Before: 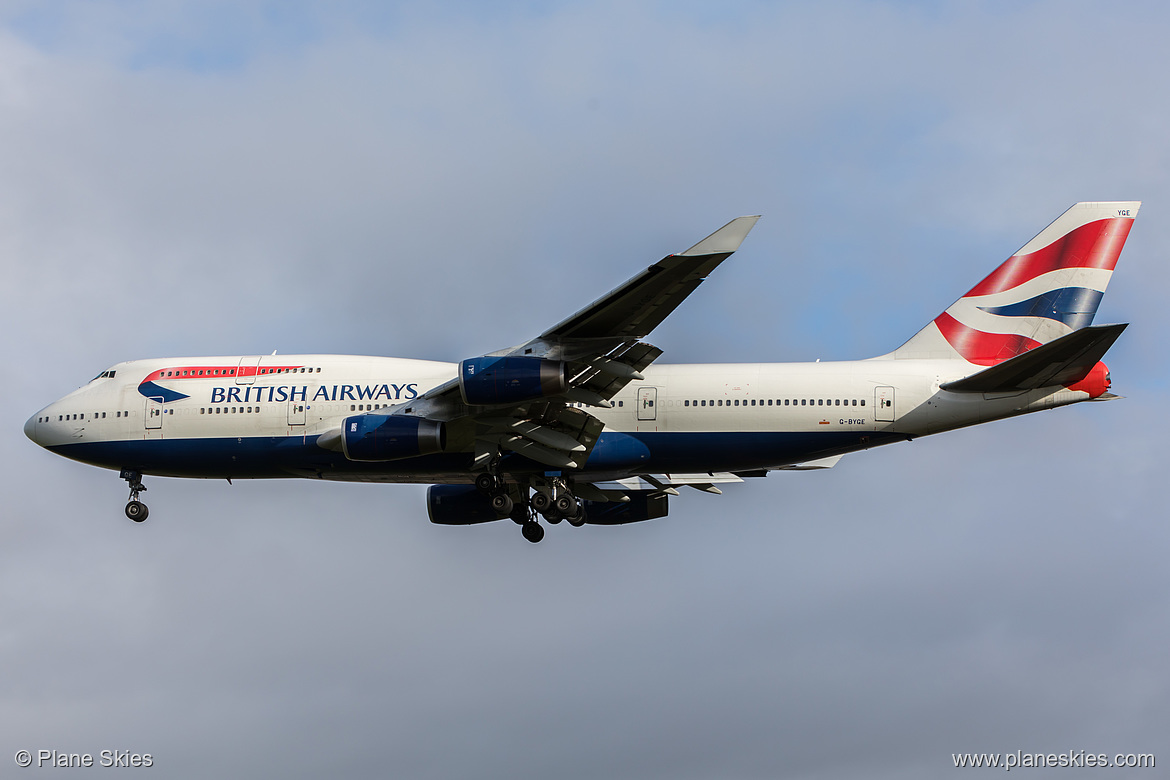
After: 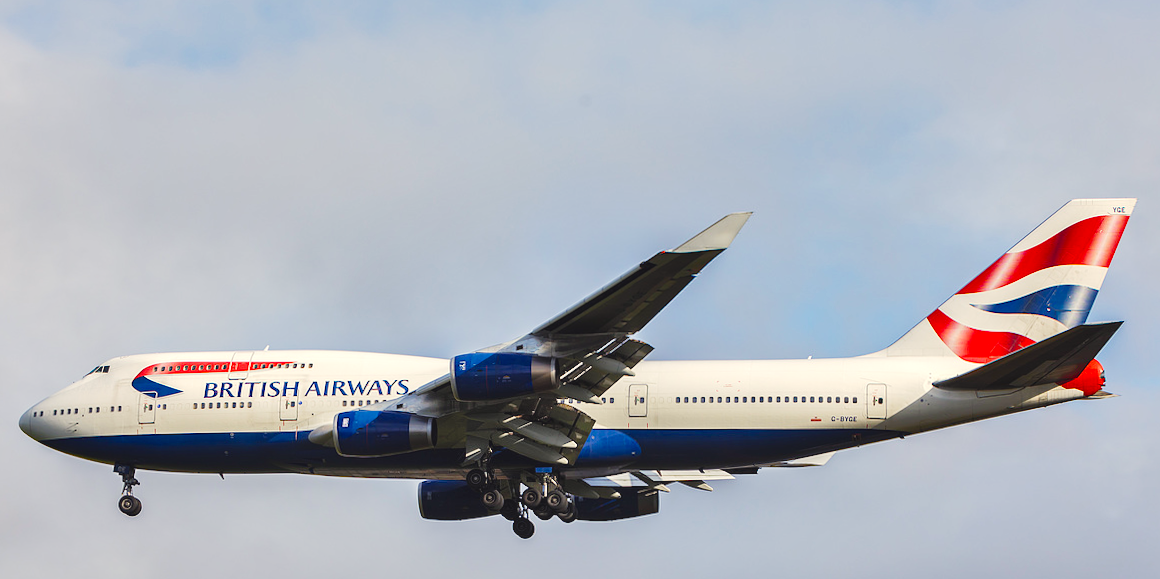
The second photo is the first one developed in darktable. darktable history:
tone curve: curves: ch0 [(0, 0) (0.003, 0.007) (0.011, 0.01) (0.025, 0.018) (0.044, 0.028) (0.069, 0.034) (0.1, 0.04) (0.136, 0.051) (0.177, 0.104) (0.224, 0.161) (0.277, 0.234) (0.335, 0.316) (0.399, 0.41) (0.468, 0.487) (0.543, 0.577) (0.623, 0.679) (0.709, 0.769) (0.801, 0.854) (0.898, 0.922) (1, 1)], preserve colors none
color balance rgb: shadows lift › chroma 3%, shadows lift › hue 280.8°, power › hue 330°, highlights gain › chroma 3%, highlights gain › hue 75.6°, global offset › luminance 0.7%, perceptual saturation grading › global saturation 20%, perceptual saturation grading › highlights -25%, perceptual saturation grading › shadows 50%, global vibrance 20.33%
crop: bottom 24.967%
local contrast: mode bilateral grid, contrast 20, coarseness 50, detail 132%, midtone range 0.2
contrast brightness saturation: brightness 0.28
shadows and highlights: soften with gaussian
rotate and perspective: rotation 0.192°, lens shift (horizontal) -0.015, crop left 0.005, crop right 0.996, crop top 0.006, crop bottom 0.99
